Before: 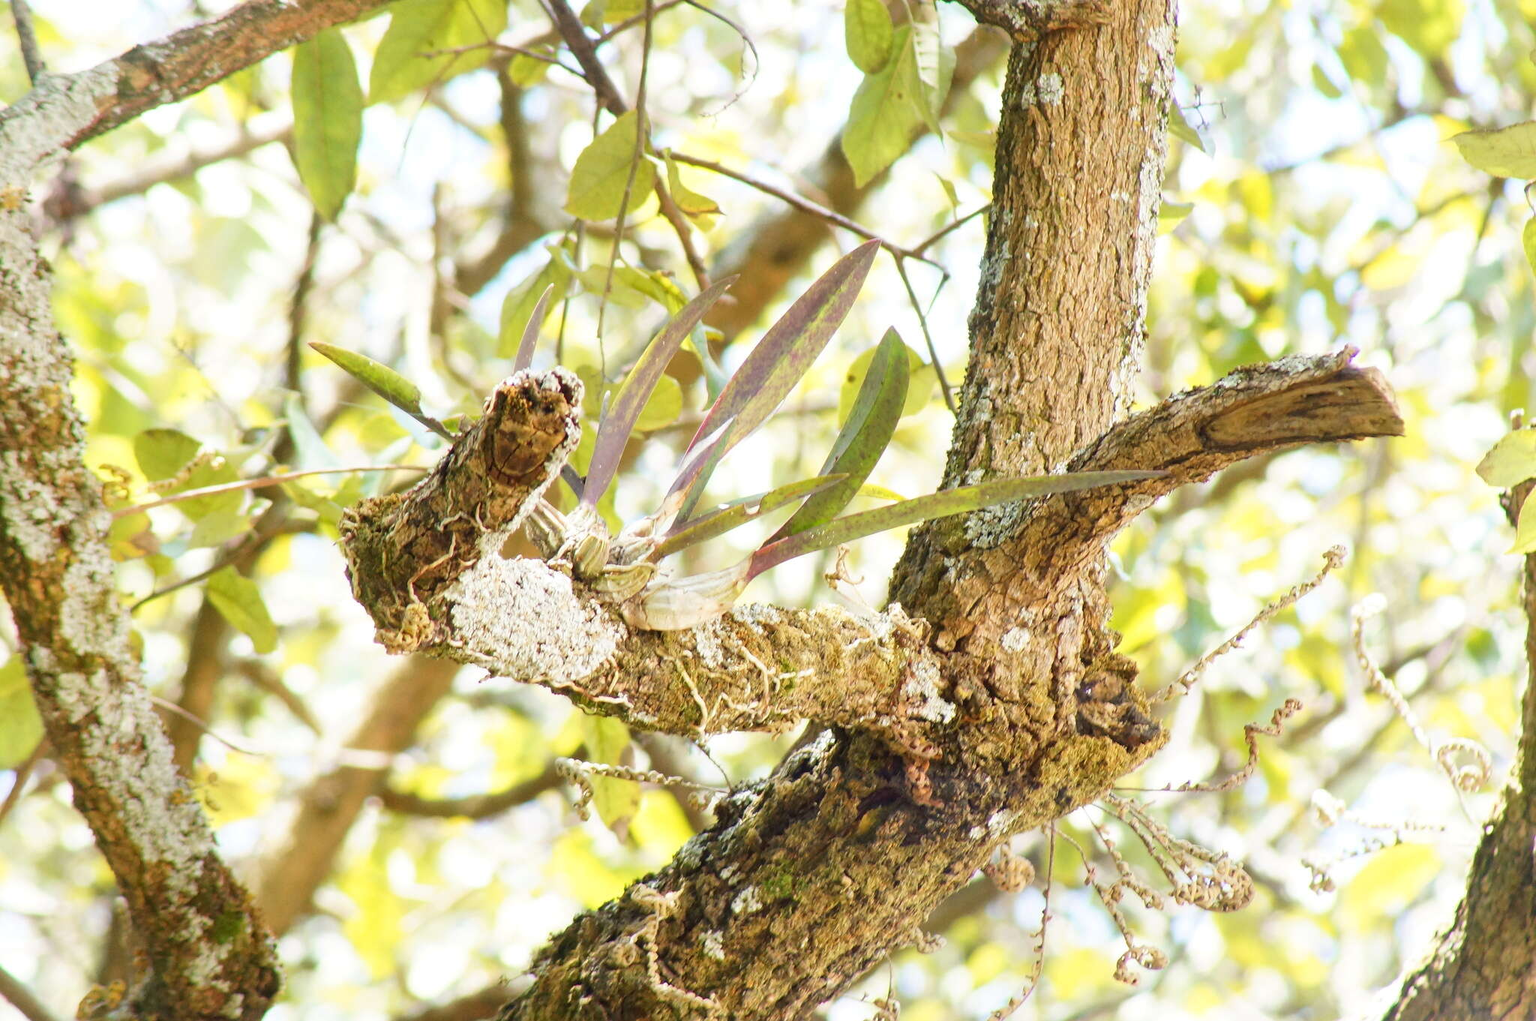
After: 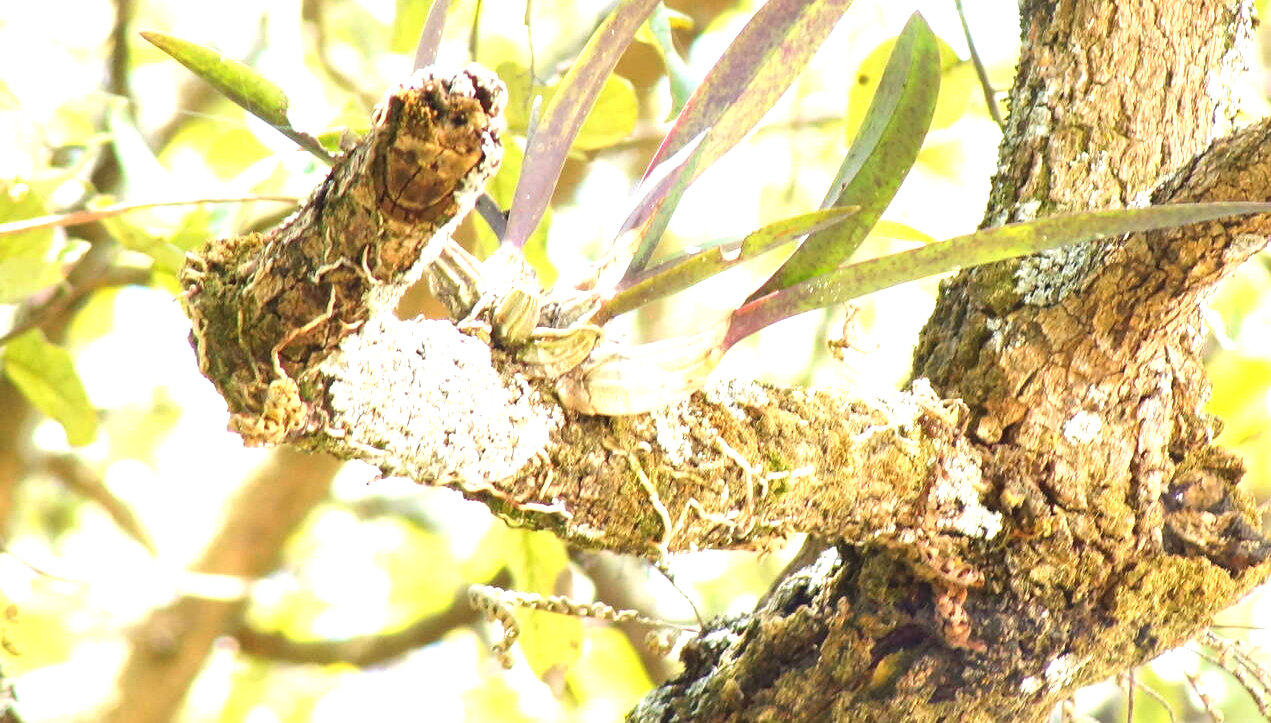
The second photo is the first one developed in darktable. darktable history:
exposure: black level correction -0.002, exposure 0.708 EV, compensate exposure bias true, compensate highlight preservation false
crop: left 13.312%, top 31.28%, right 24.627%, bottom 15.582%
